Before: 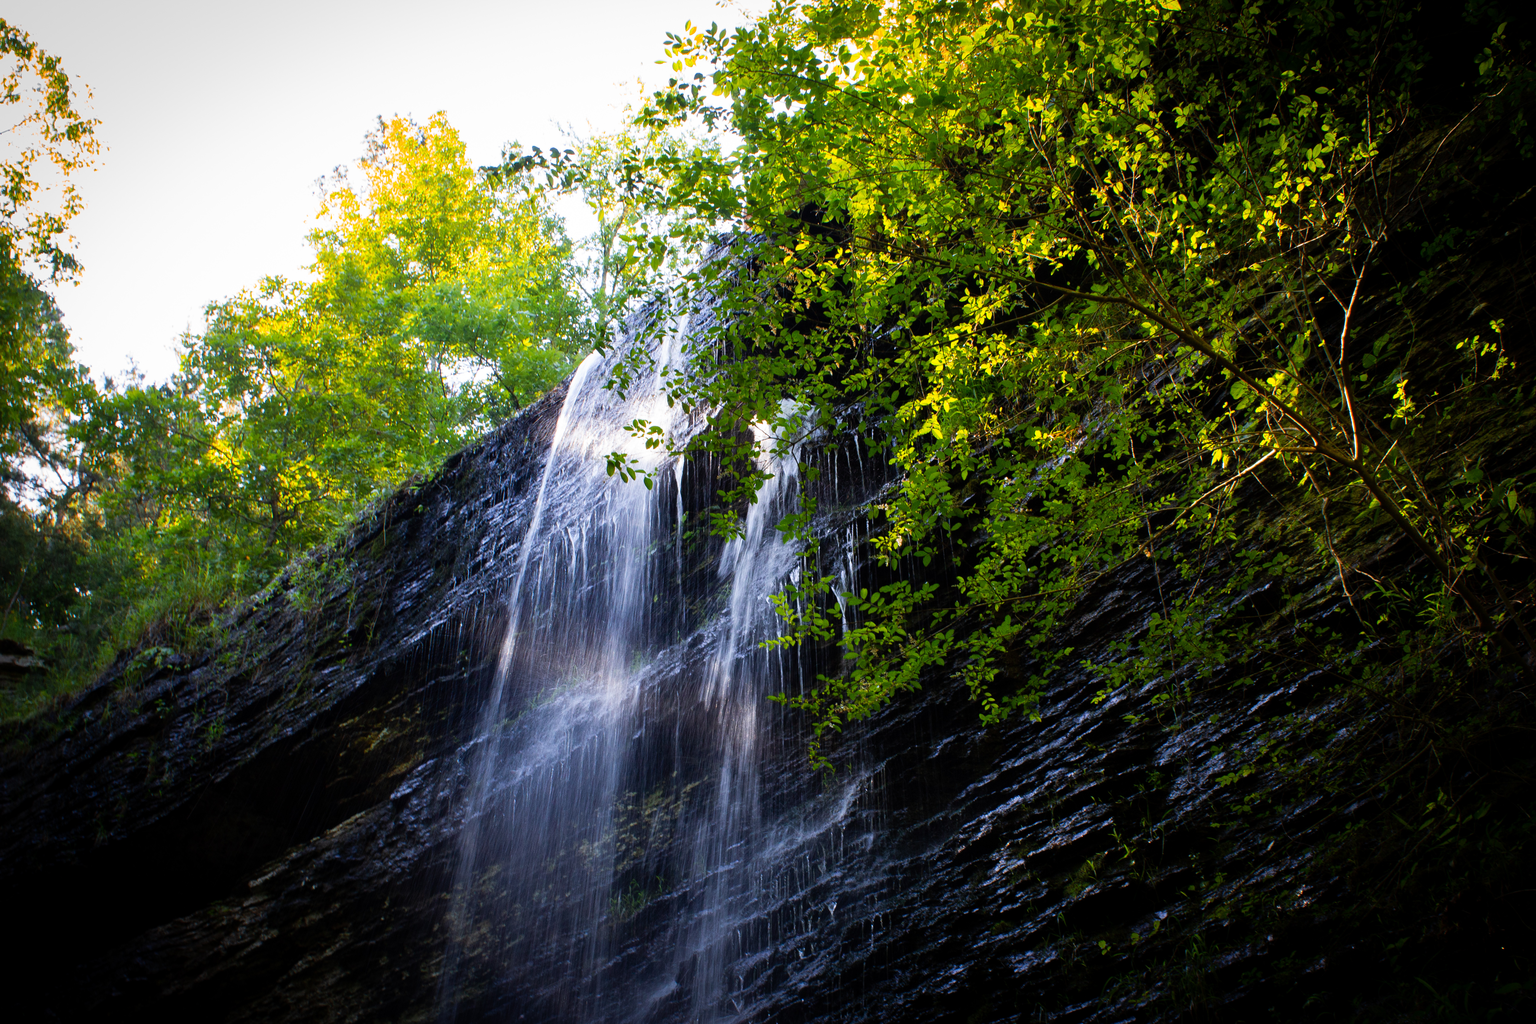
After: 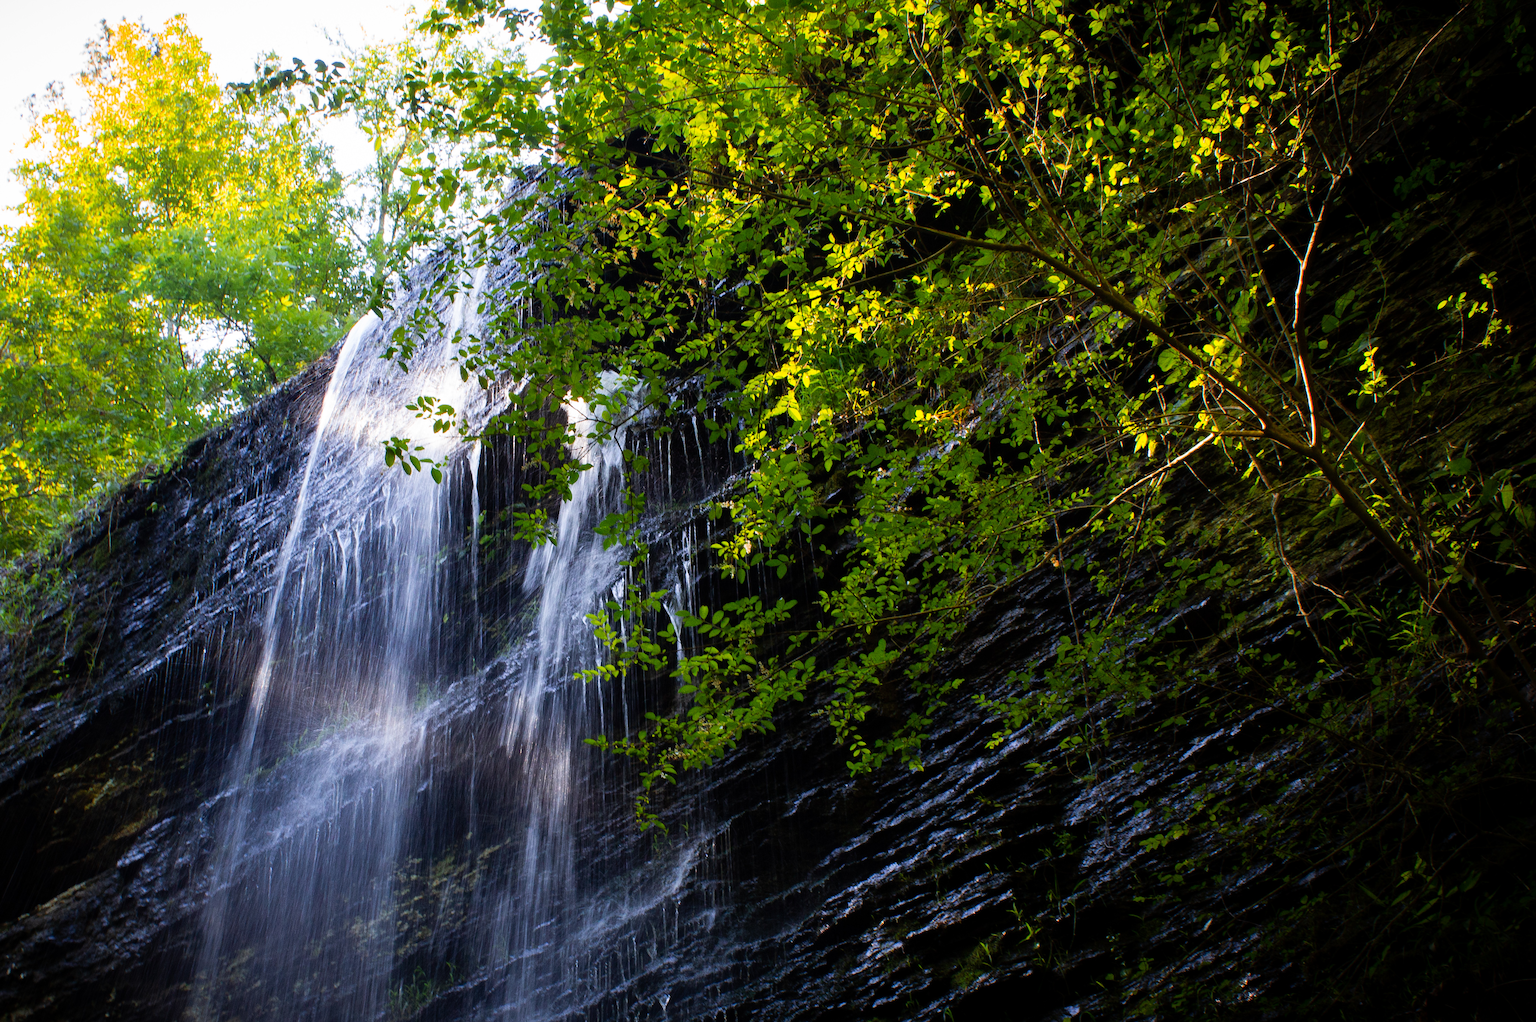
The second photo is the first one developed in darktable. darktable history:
crop: left 19.29%, top 9.757%, bottom 9.644%
